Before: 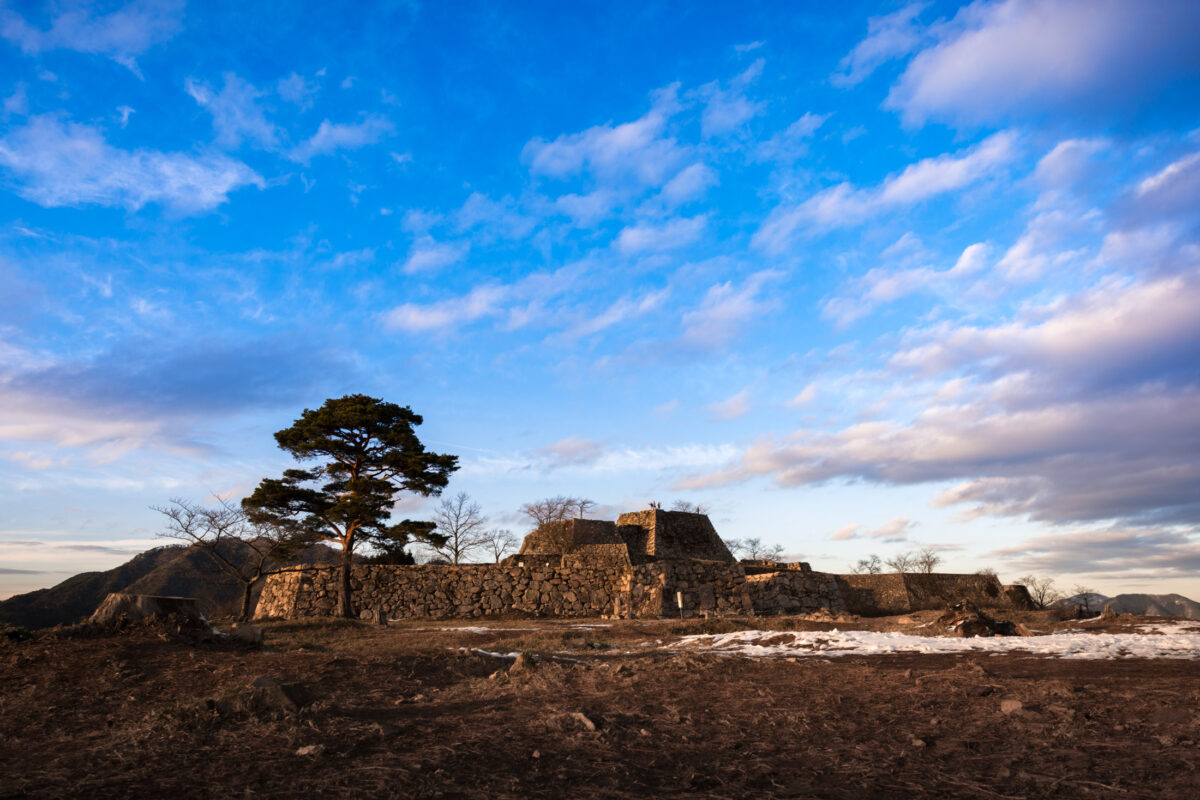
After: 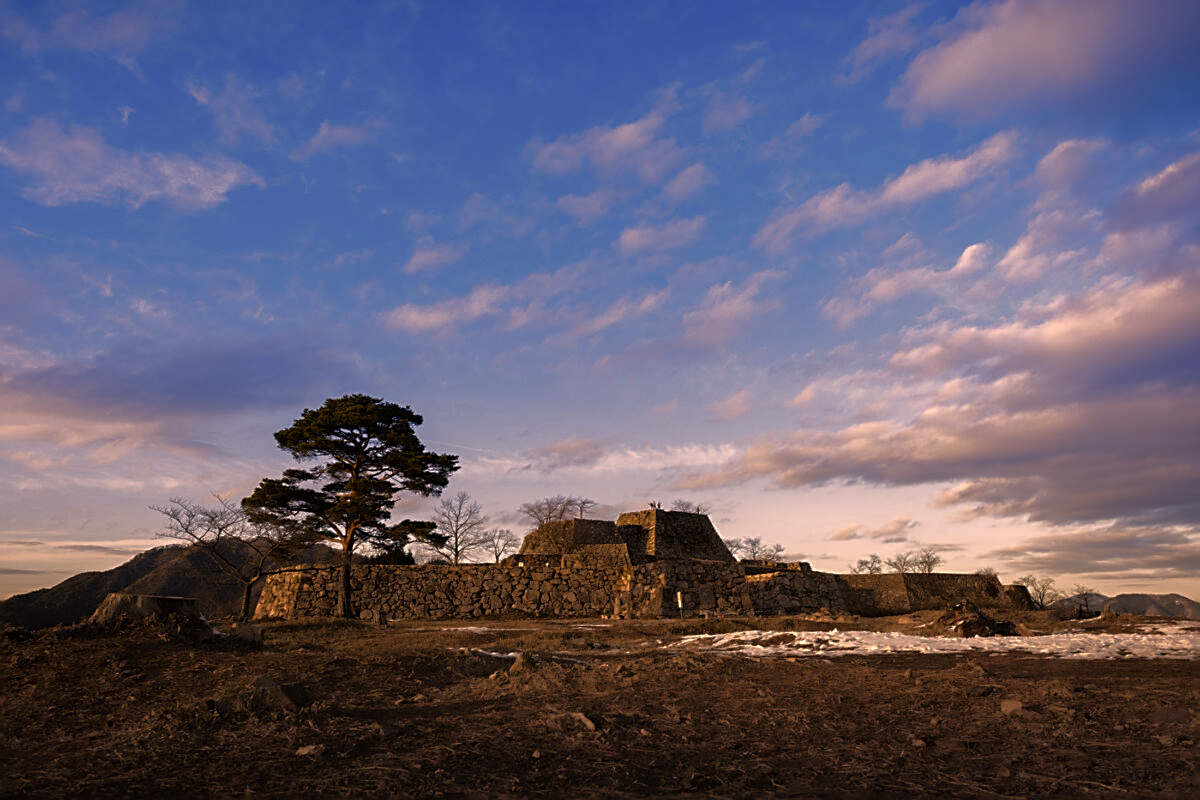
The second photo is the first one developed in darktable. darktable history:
sharpen: on, module defaults
base curve: curves: ch0 [(0, 0) (0.826, 0.587) (1, 1)]
color contrast: green-magenta contrast 0.81
color correction: highlights a* 21.16, highlights b* 19.61
